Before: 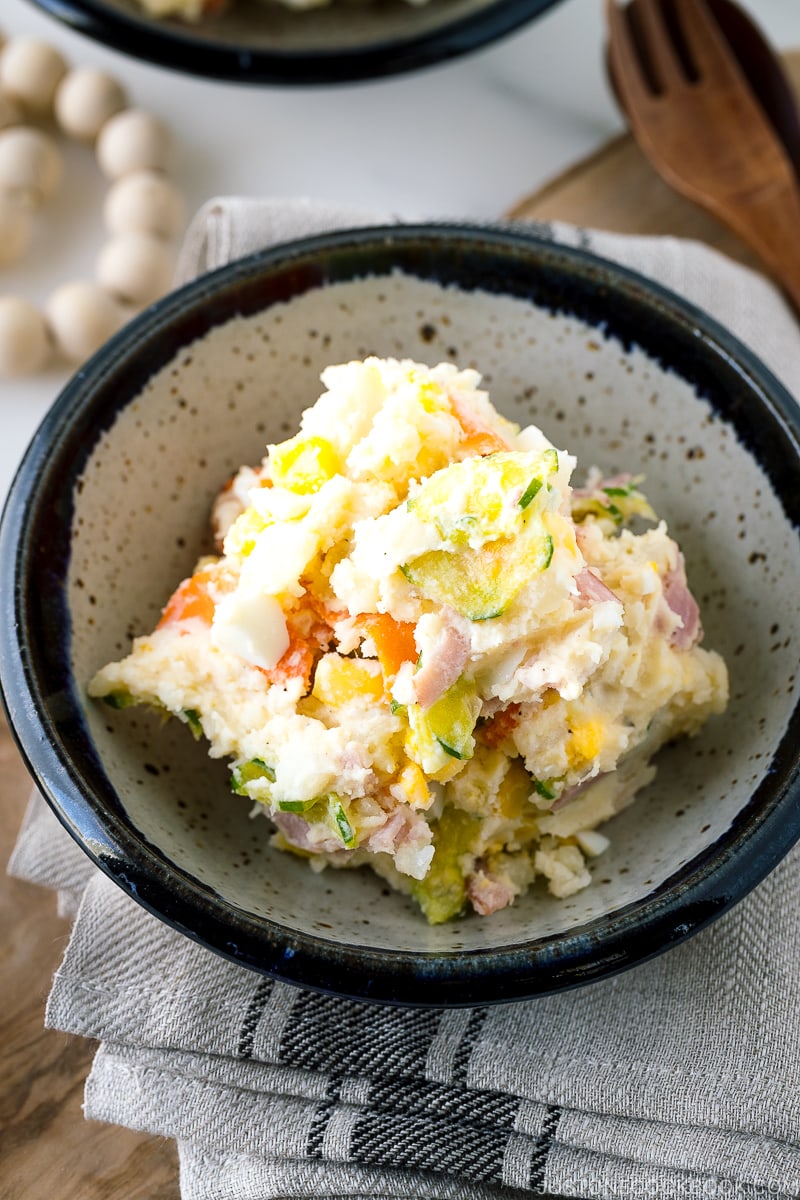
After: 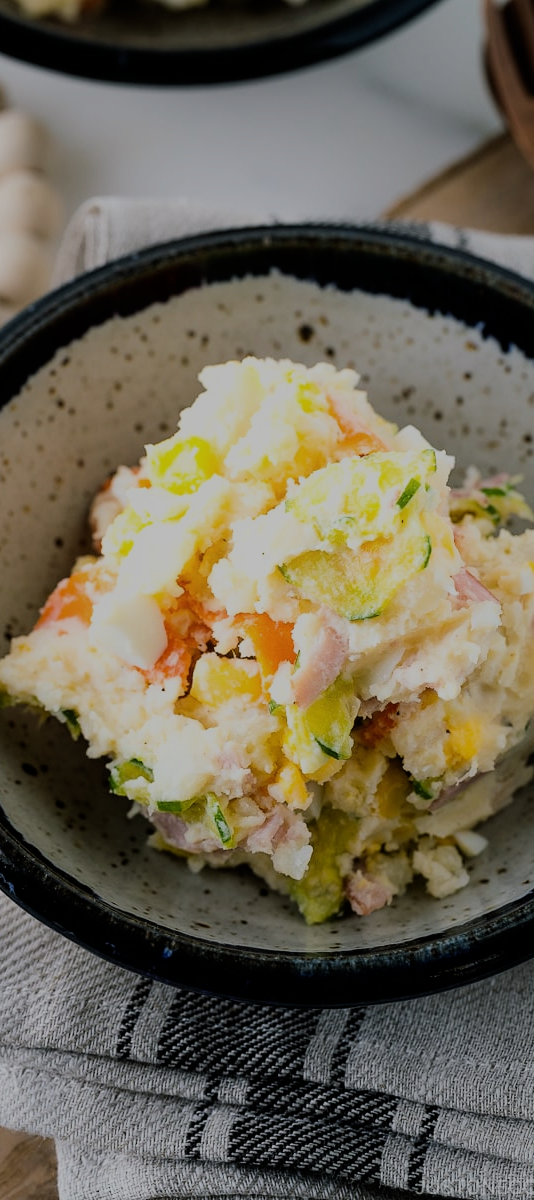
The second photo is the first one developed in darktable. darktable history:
shadows and highlights: radius 94.48, shadows -15.76, white point adjustment 0.217, highlights 32.78, compress 48.41%, highlights color adjustment 0.475%, soften with gaussian
crop and rotate: left 15.277%, right 17.914%
filmic rgb: black relative exposure -8.51 EV, white relative exposure 5.56 EV, hardness 3.38, contrast 1.021, color science v6 (2022)
exposure: black level correction 0, exposure -0.708 EV, compensate highlight preservation false
